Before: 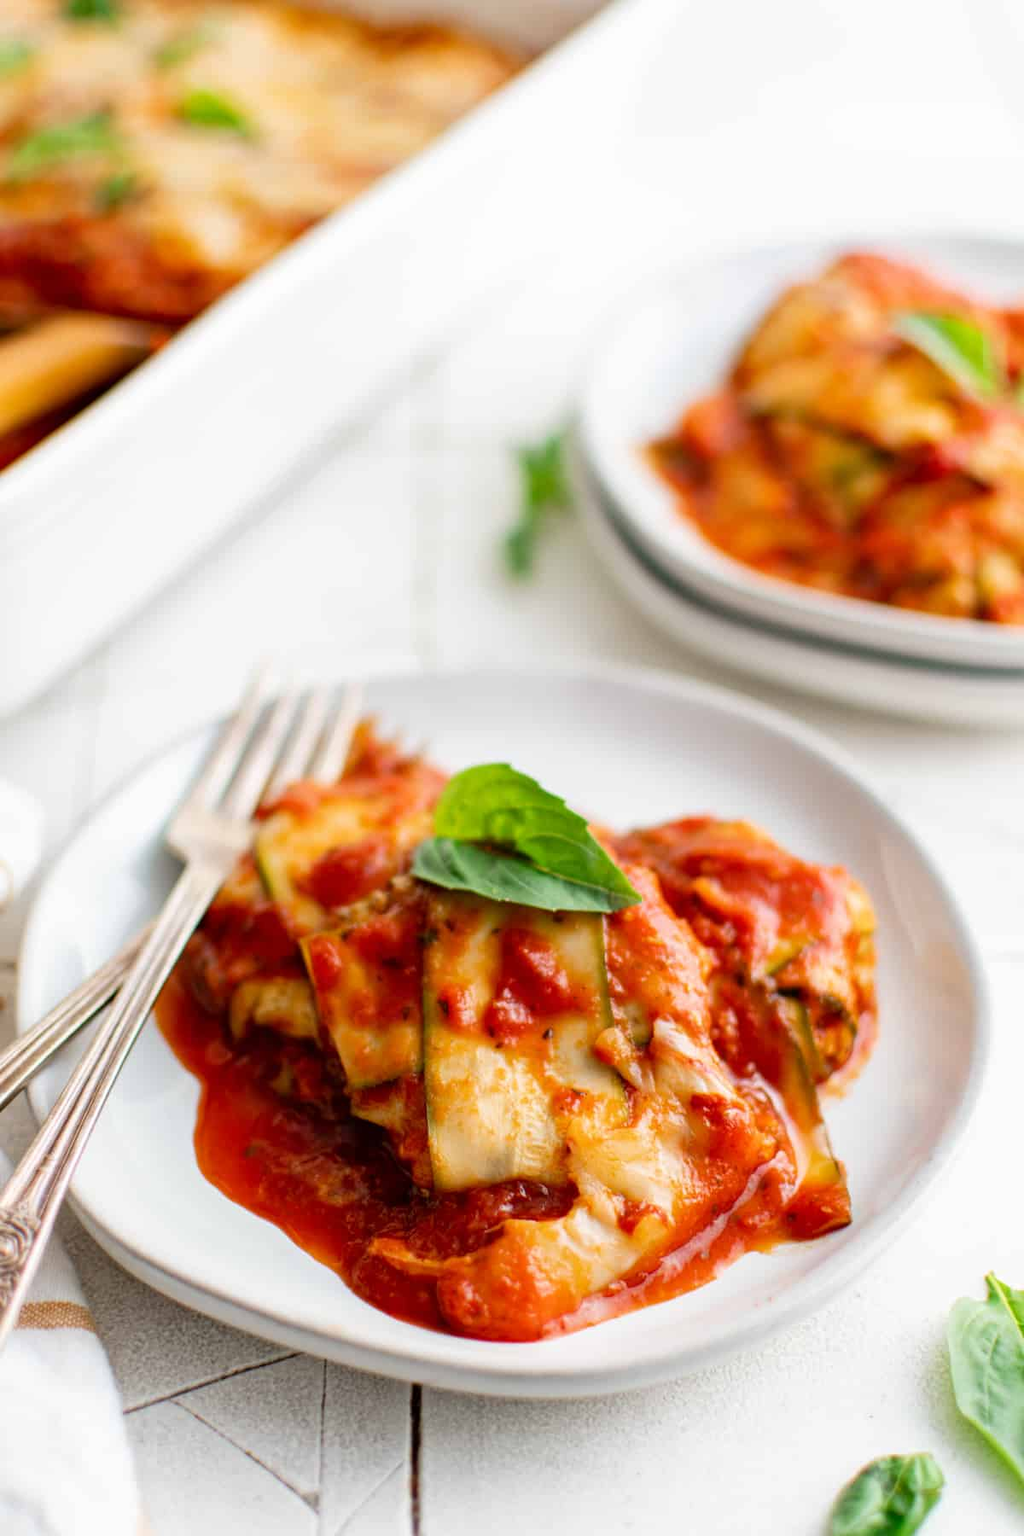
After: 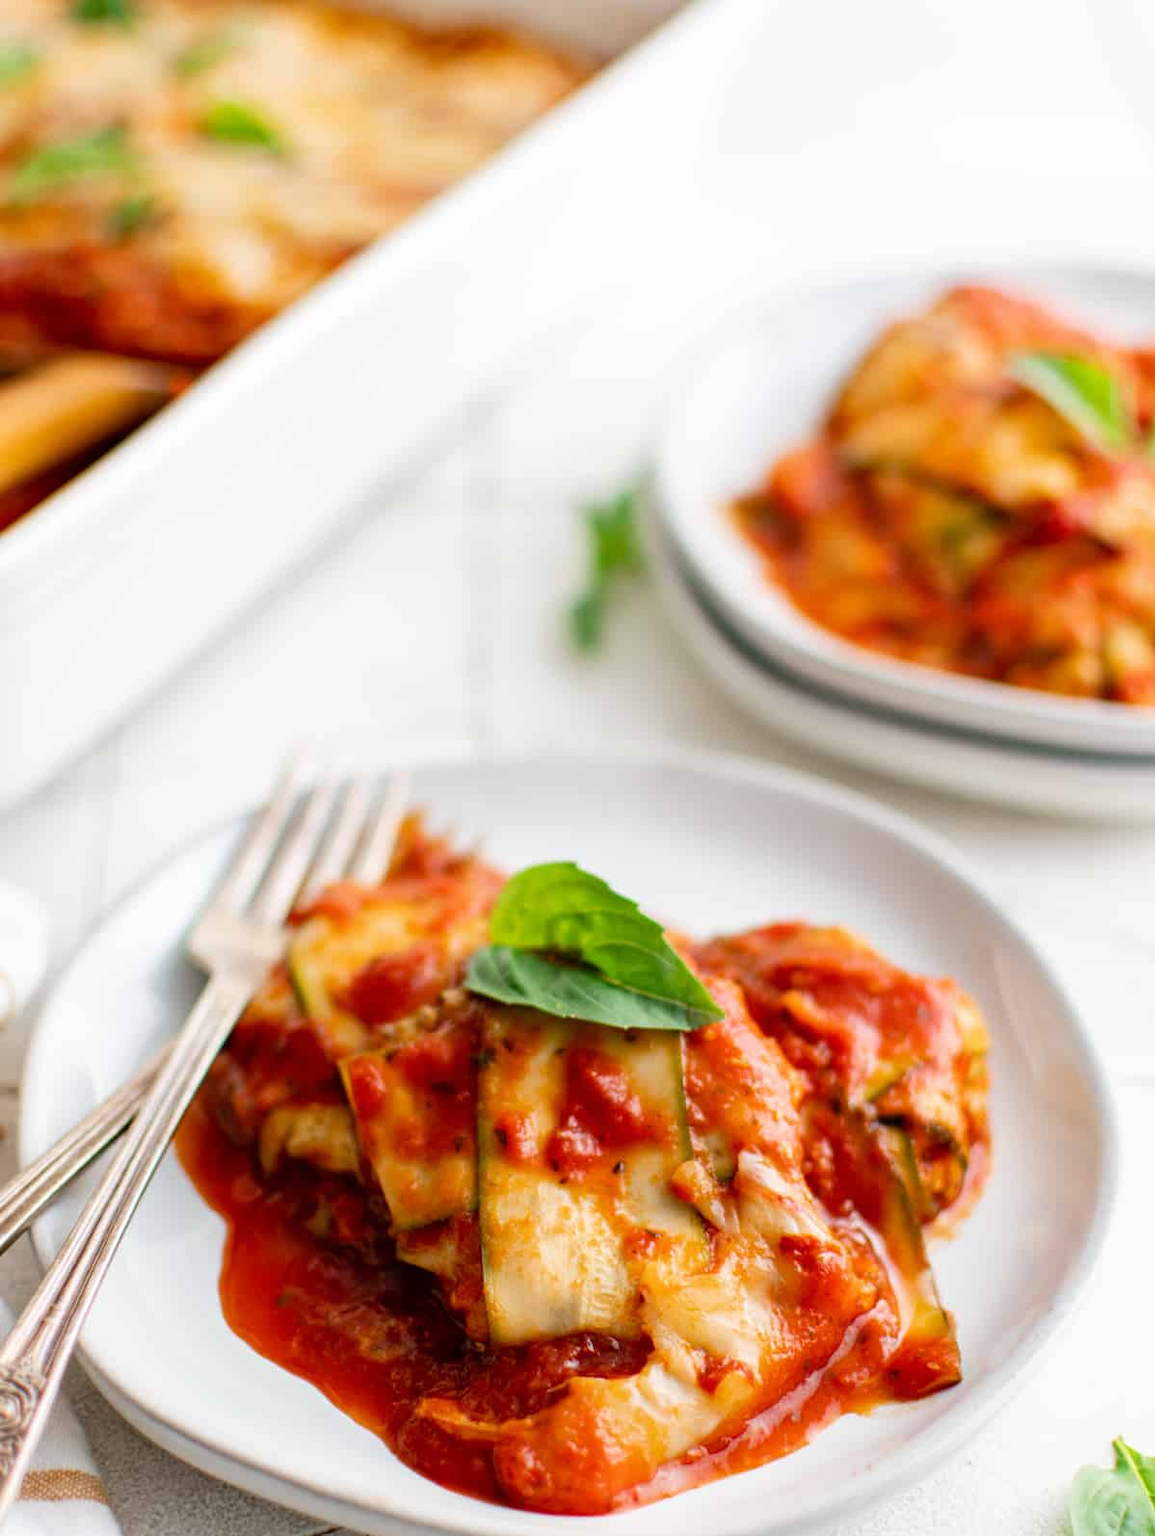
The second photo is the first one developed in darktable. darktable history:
crop and rotate: top 0%, bottom 11.428%
